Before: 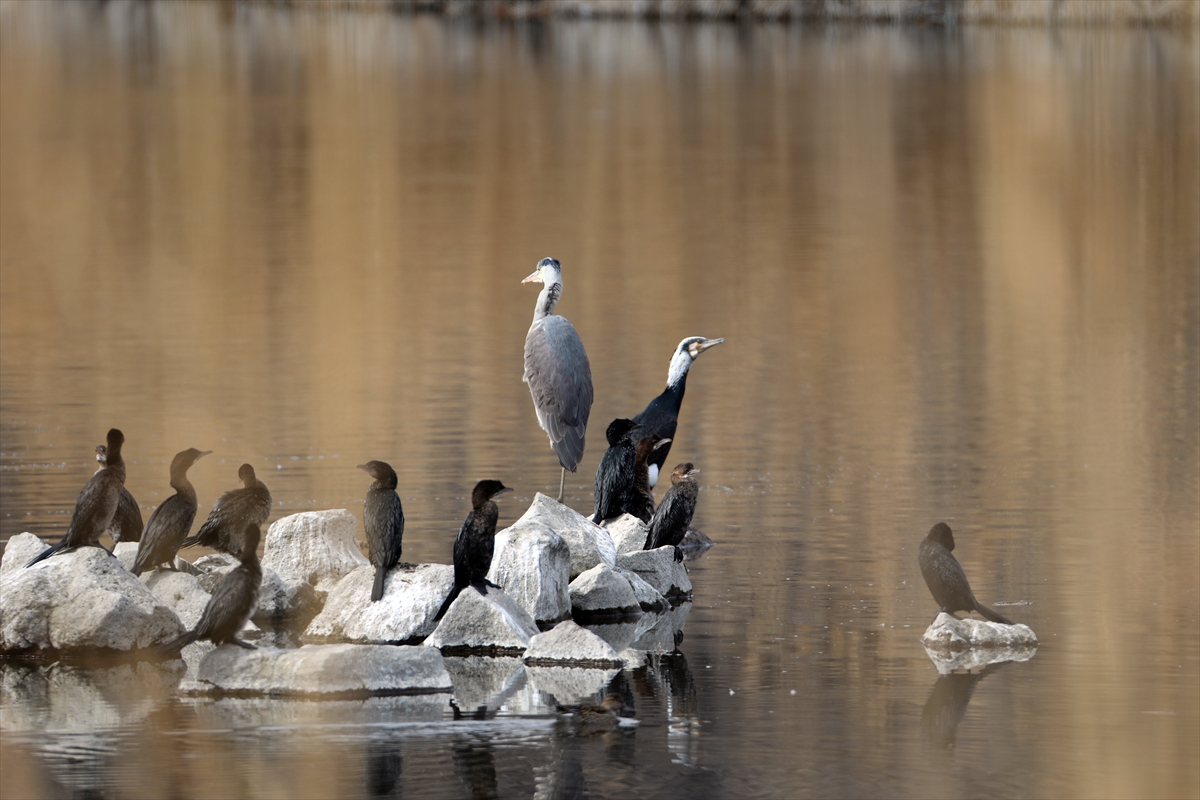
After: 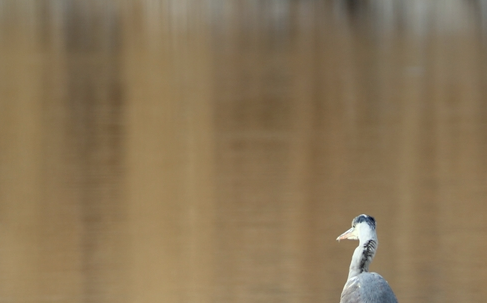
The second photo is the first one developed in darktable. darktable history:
color calibration: illuminant Planckian (black body), x 0.351, y 0.352, temperature 4794.27 K
crop: left 15.452%, top 5.459%, right 43.956%, bottom 56.62%
white balance: emerald 1
